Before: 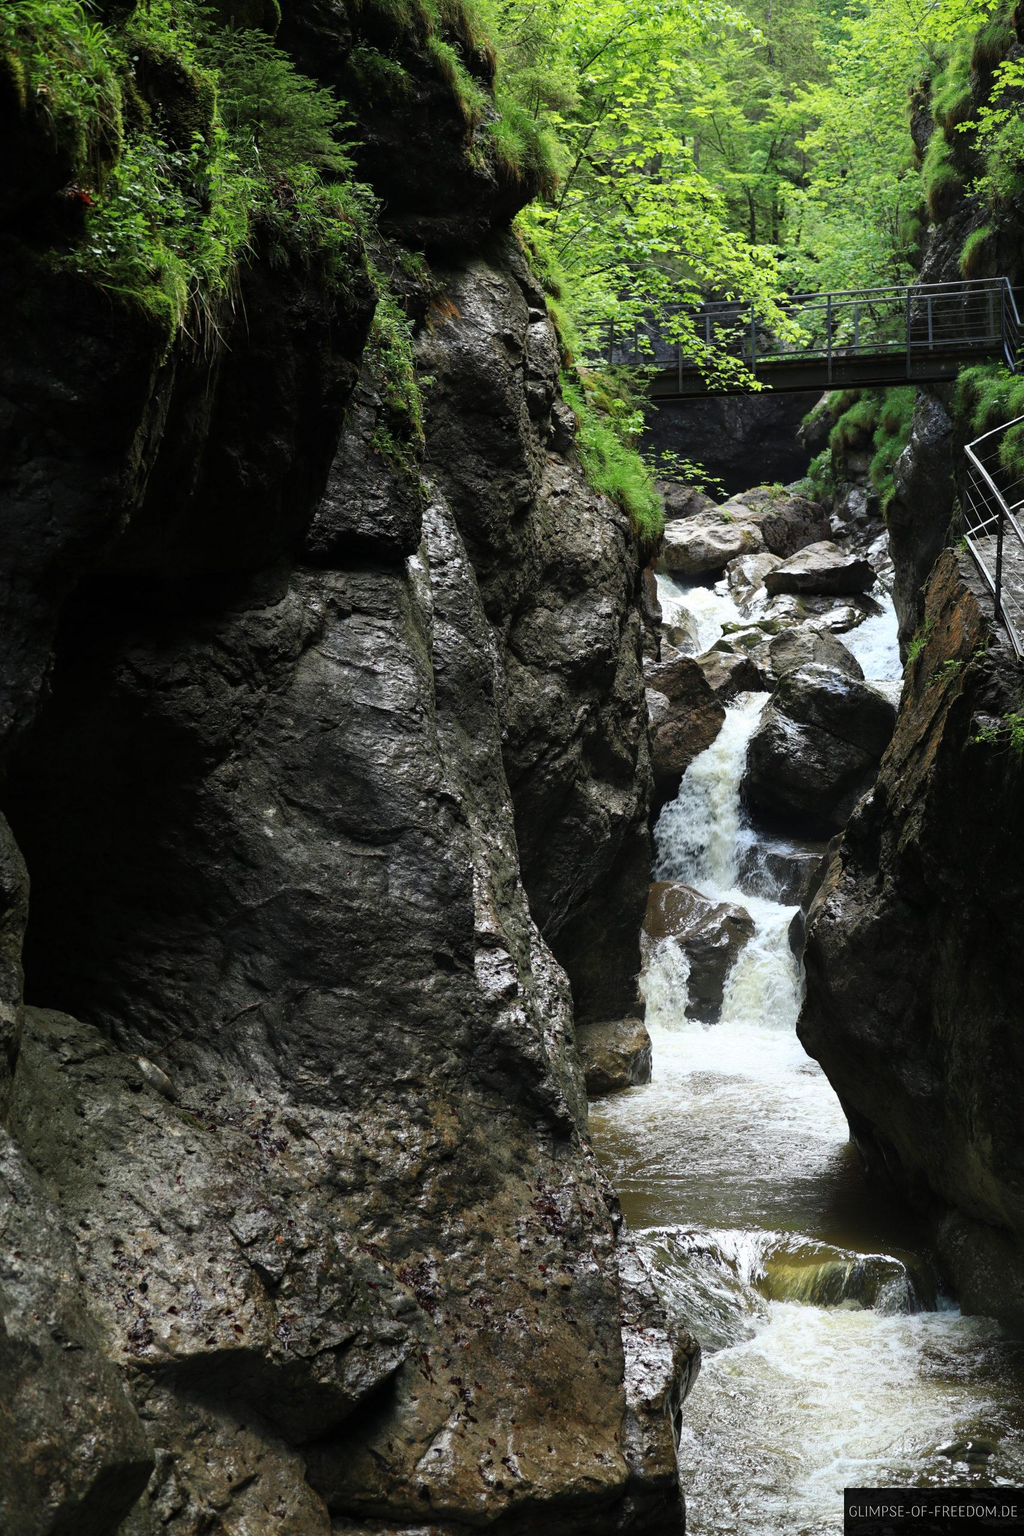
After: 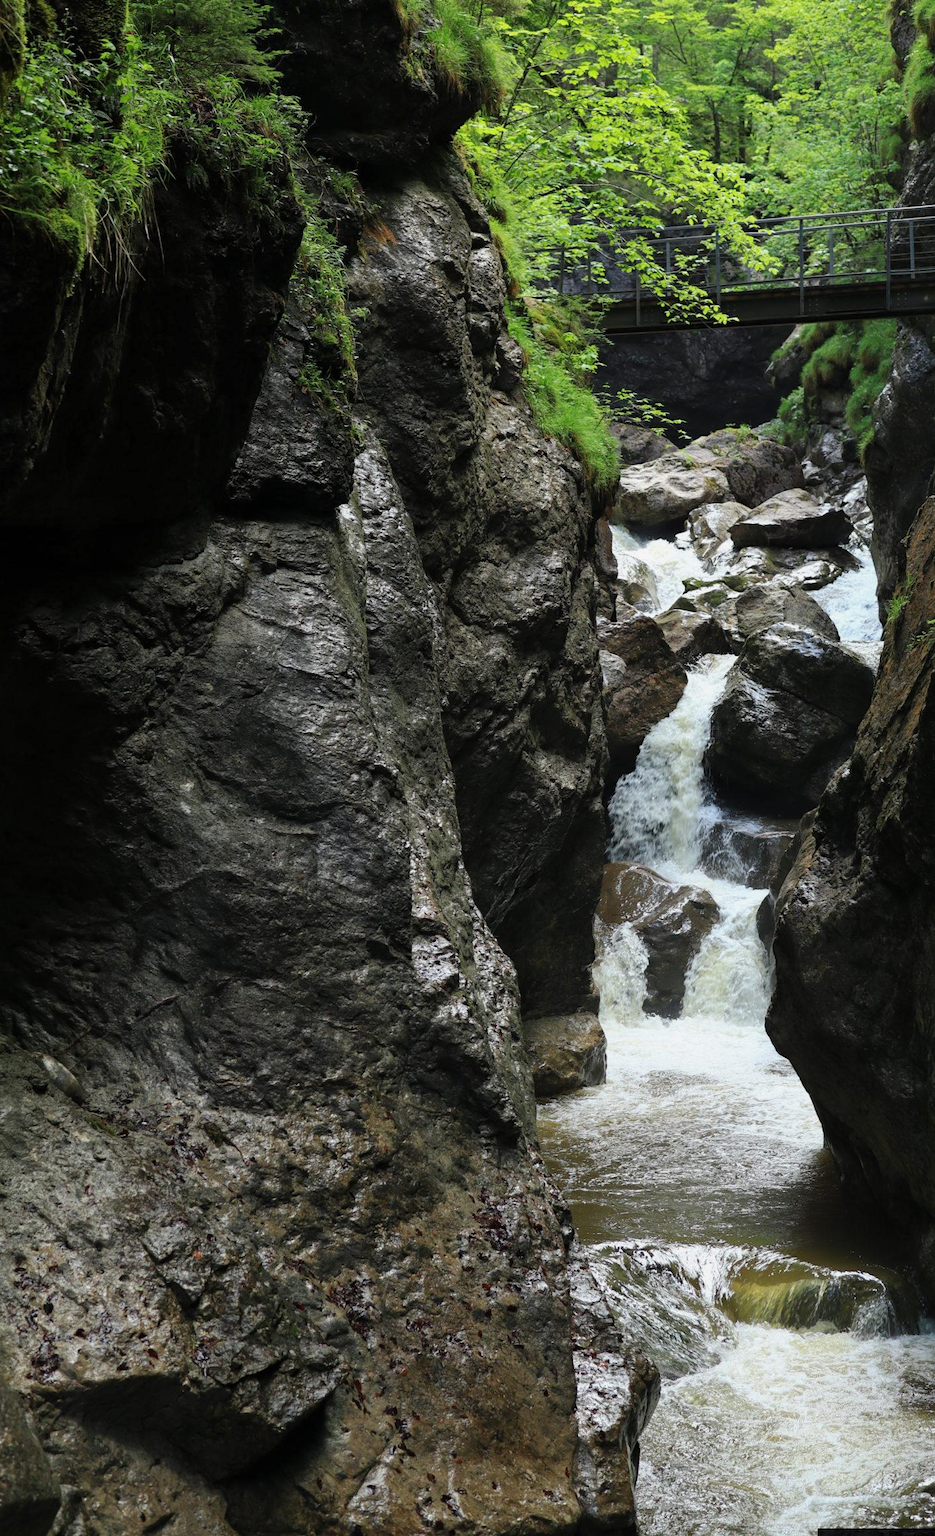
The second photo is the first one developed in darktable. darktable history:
shadows and highlights: shadows 25.56, white point adjustment -2.85, highlights -29.78
crop: left 9.777%, top 6.263%, right 7.004%, bottom 2.606%
